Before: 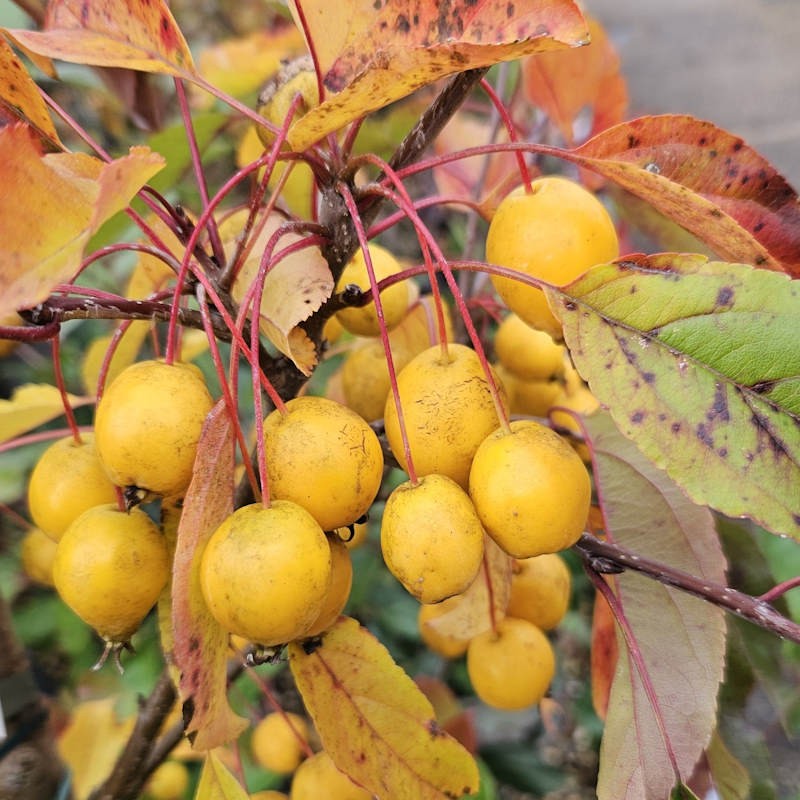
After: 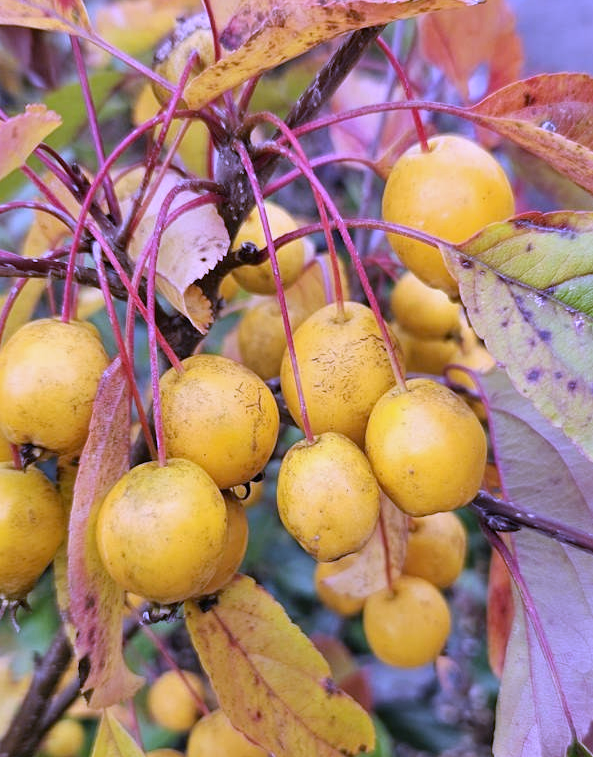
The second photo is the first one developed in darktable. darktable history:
crop and rotate: left 13.15%, top 5.251%, right 12.609%
shadows and highlights: highlights color adjustment 0%, low approximation 0.01, soften with gaussian
white balance: red 0.98, blue 1.61
